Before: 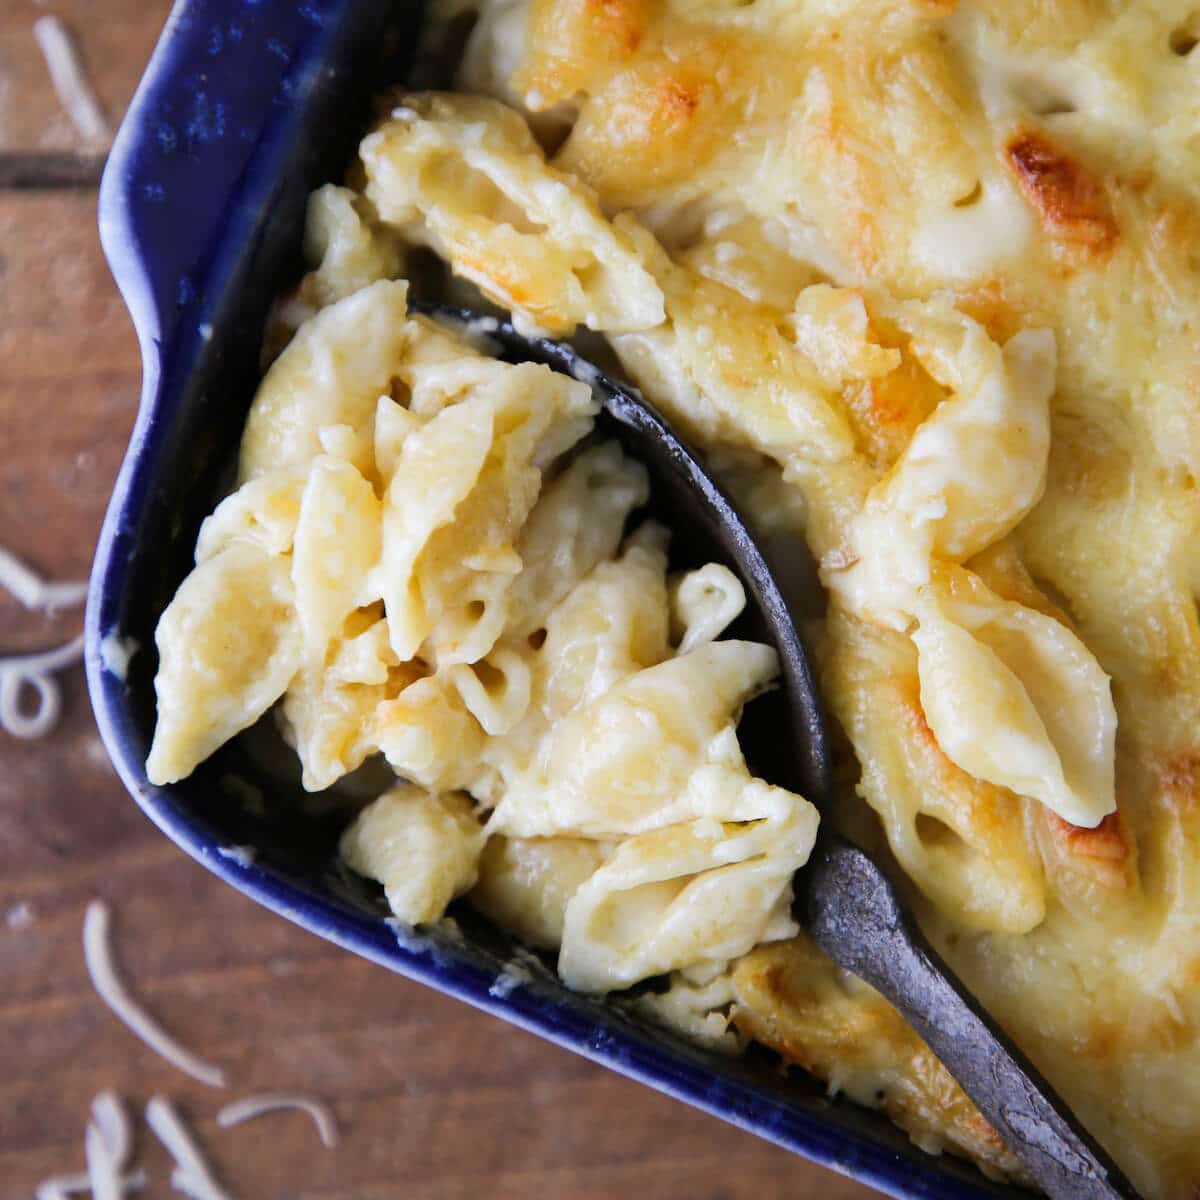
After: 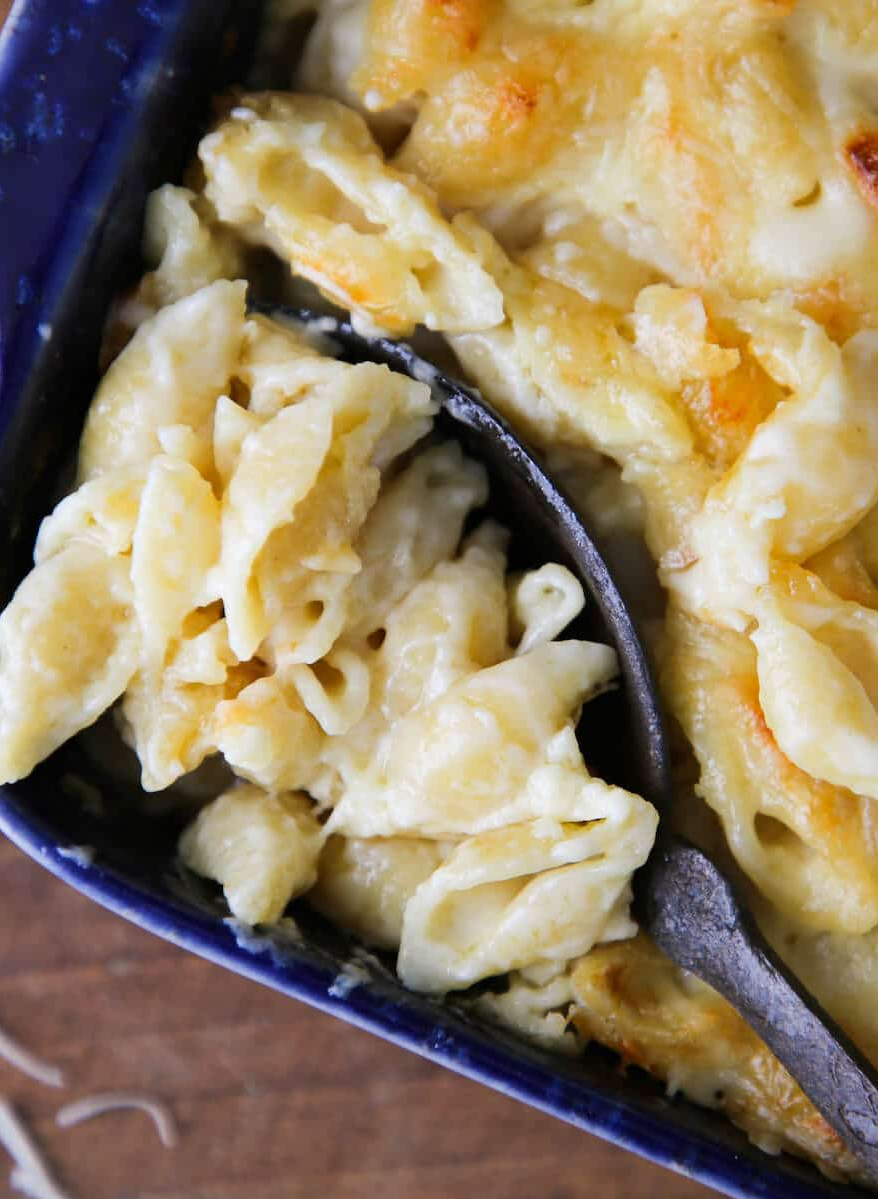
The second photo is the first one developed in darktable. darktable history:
crop: left 13.443%, right 13.31%
tone equalizer: on, module defaults
